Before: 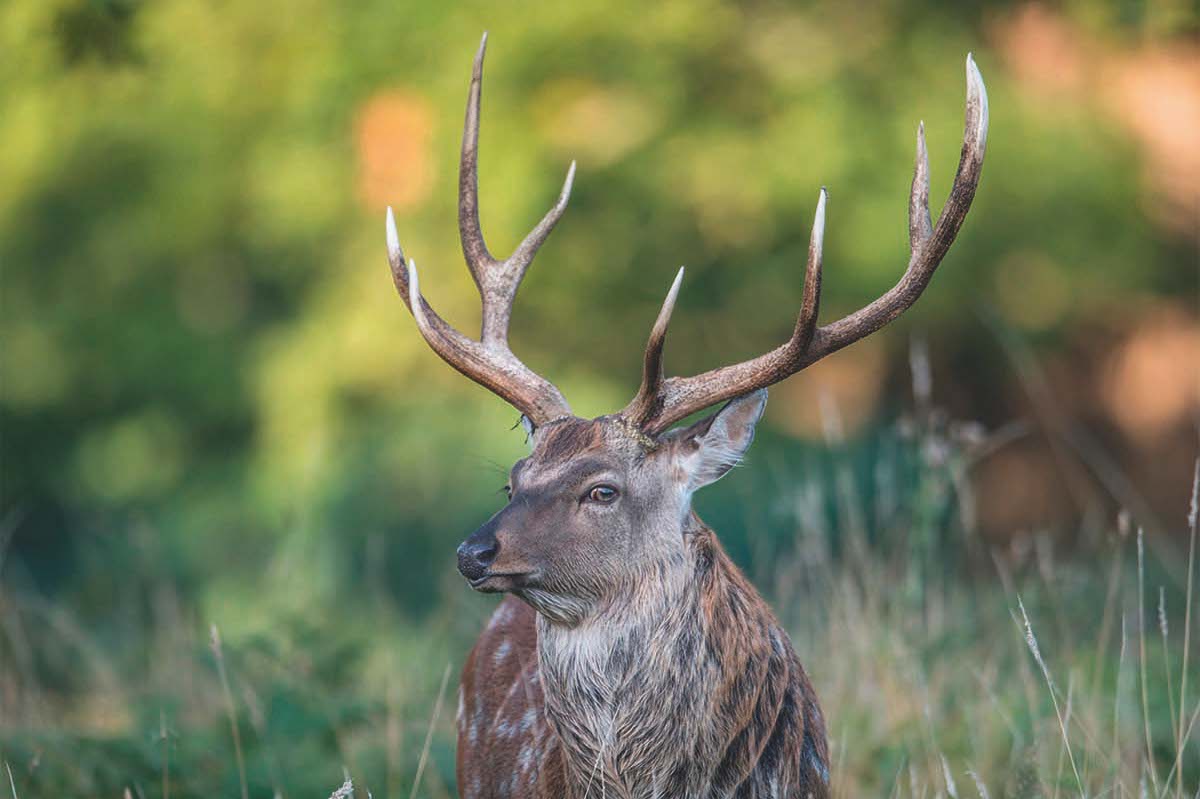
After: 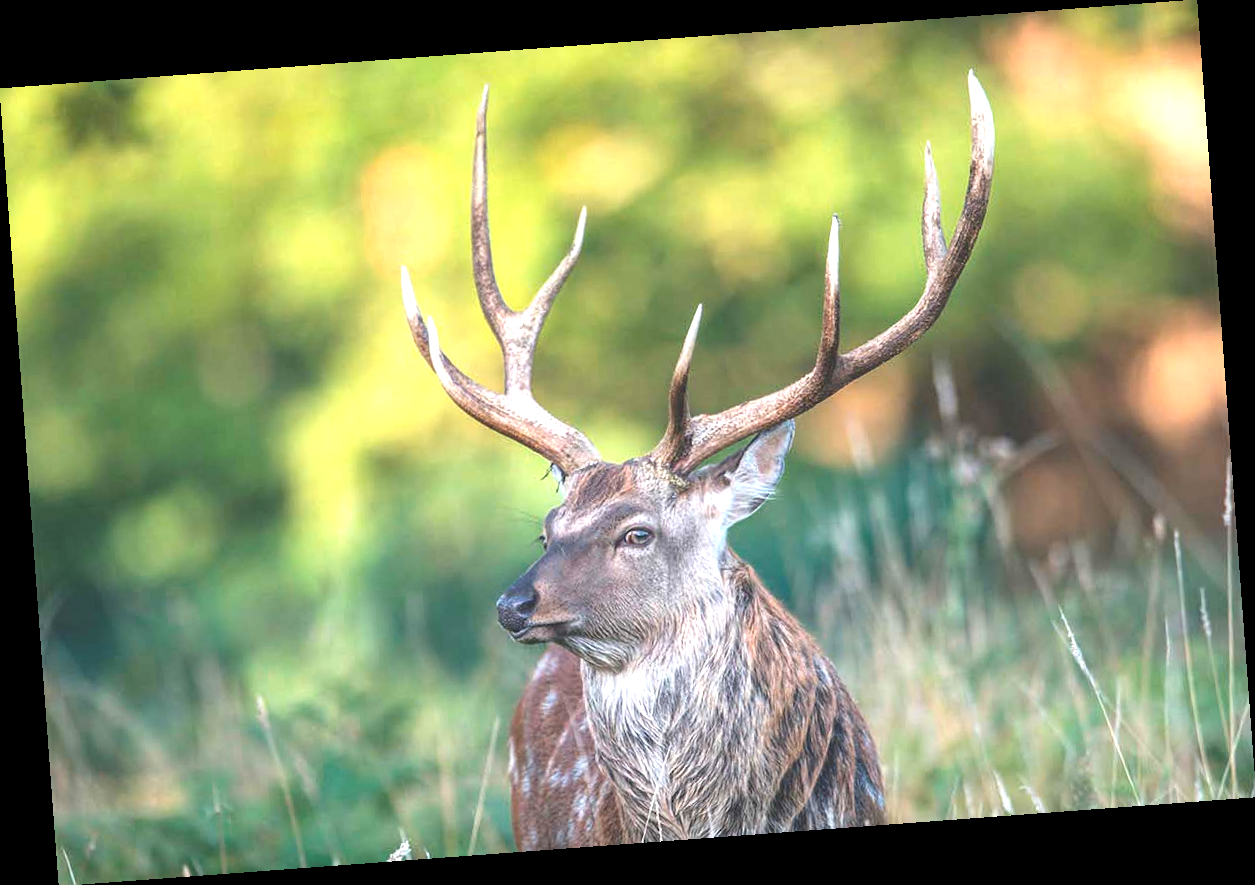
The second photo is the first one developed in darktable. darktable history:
exposure: exposure 1.089 EV, compensate highlight preservation false
rotate and perspective: rotation -4.25°, automatic cropping off
